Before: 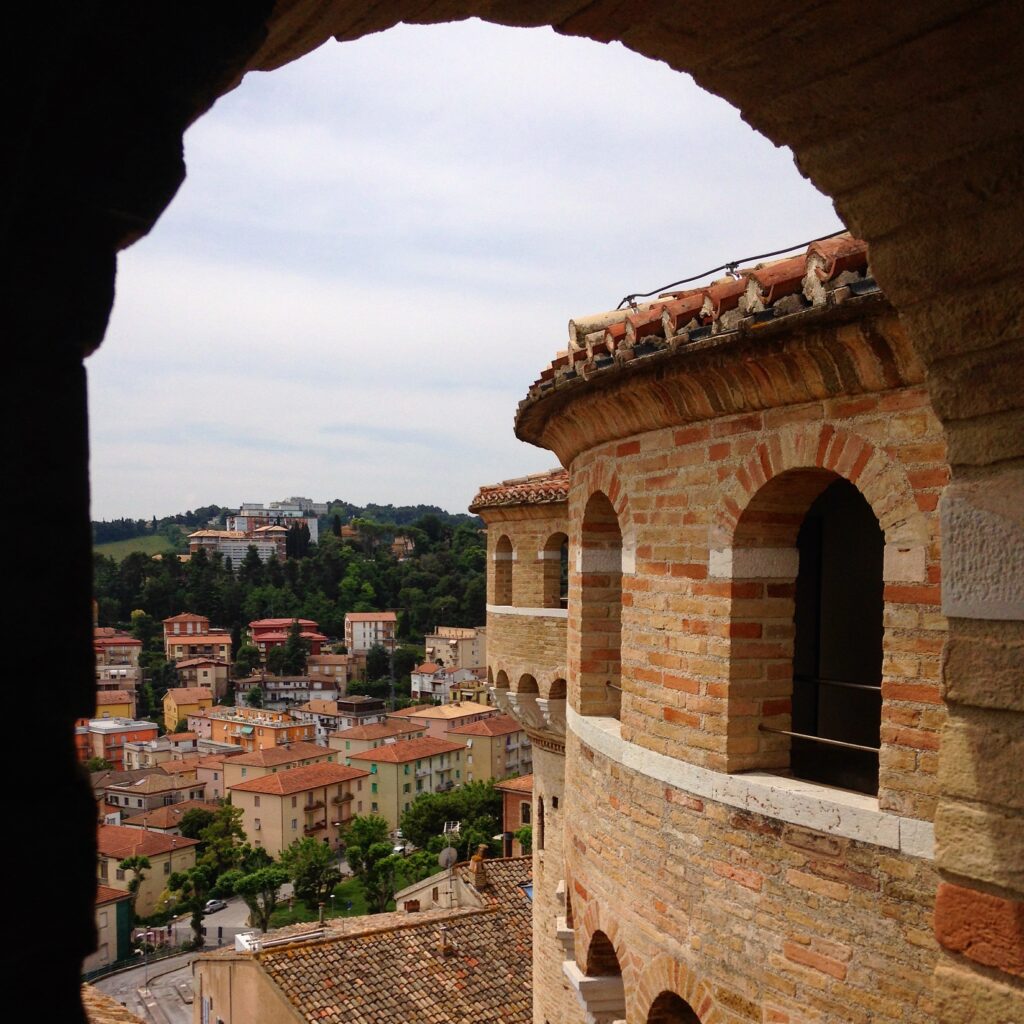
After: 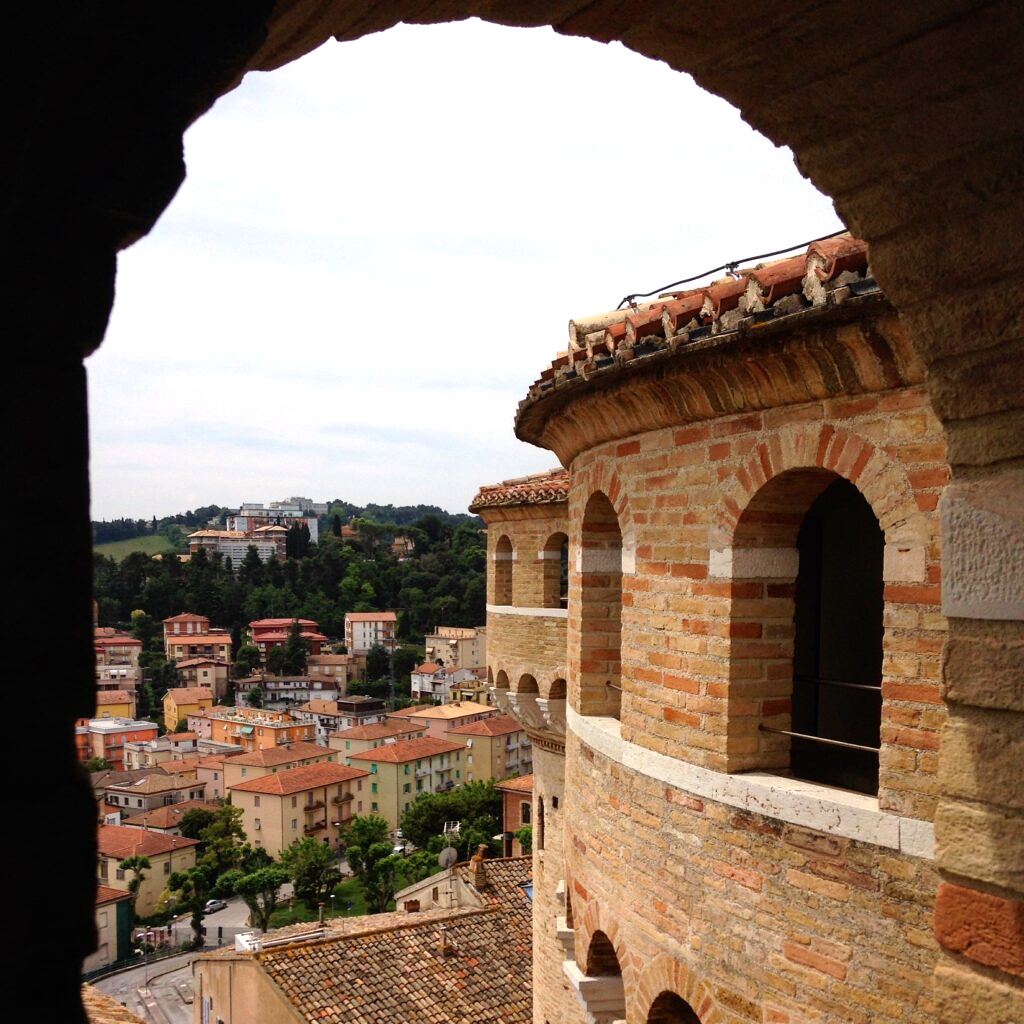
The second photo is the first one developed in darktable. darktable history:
shadows and highlights: shadows 31.15, highlights 0.02, highlights color adjustment 0.656%, soften with gaussian
tone equalizer: -8 EV -0.386 EV, -7 EV -0.394 EV, -6 EV -0.324 EV, -5 EV -0.222 EV, -3 EV 0.219 EV, -2 EV 0.325 EV, -1 EV 0.407 EV, +0 EV 0.441 EV, mask exposure compensation -0.494 EV
